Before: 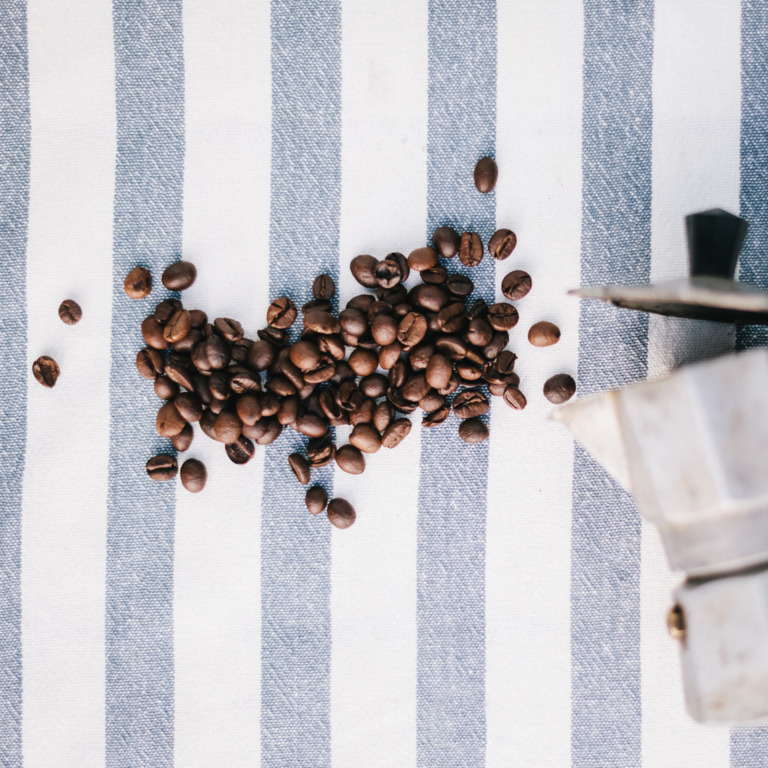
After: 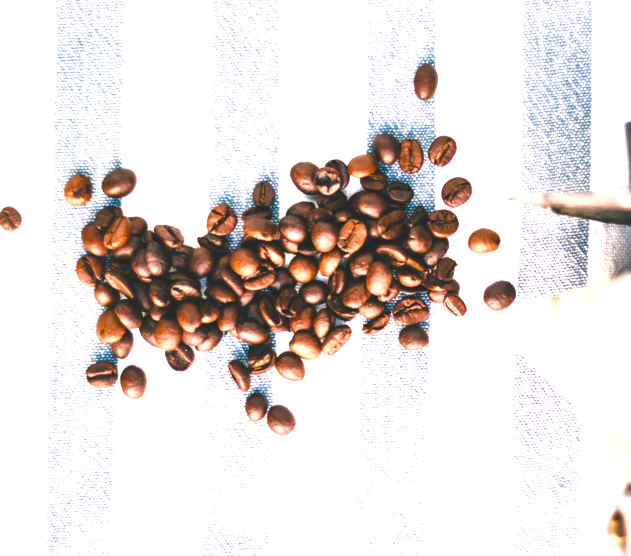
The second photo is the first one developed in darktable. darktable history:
crop: left 7.898%, top 12.216%, right 9.919%, bottom 15.387%
local contrast: mode bilateral grid, contrast 24, coarseness 61, detail 151%, midtone range 0.2
color balance rgb: highlights gain › chroma 2.835%, highlights gain › hue 60.3°, global offset › luminance 1.97%, linear chroma grading › global chroma 25.25%, perceptual saturation grading › global saturation 9.53%, perceptual saturation grading › highlights -13.624%, perceptual saturation grading › mid-tones 14.924%, perceptual saturation grading › shadows 23.758%, global vibrance 9.767%
exposure: black level correction 0, exposure 1.199 EV, compensate highlight preservation false
